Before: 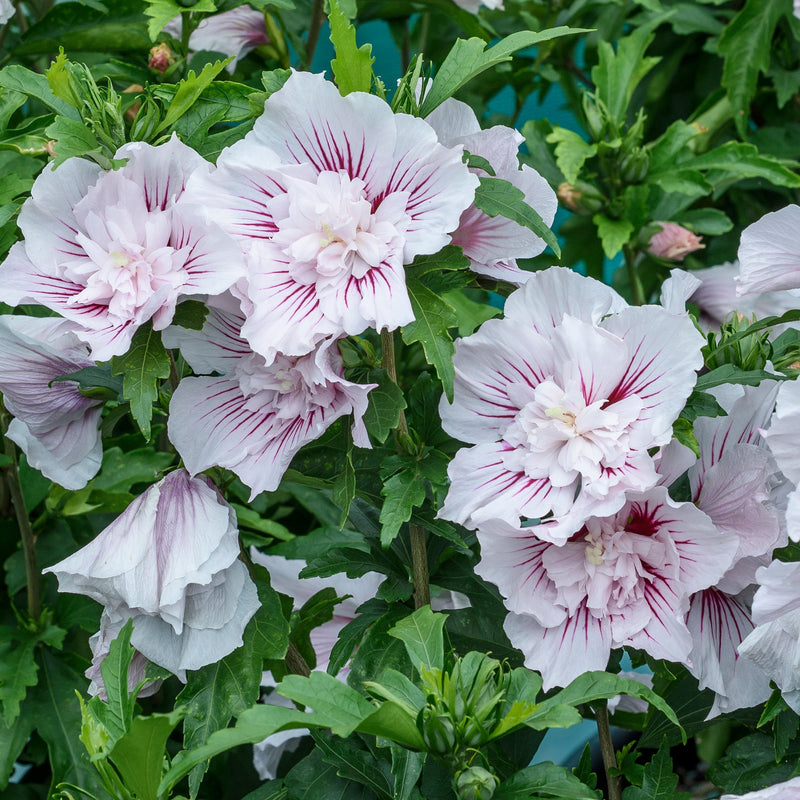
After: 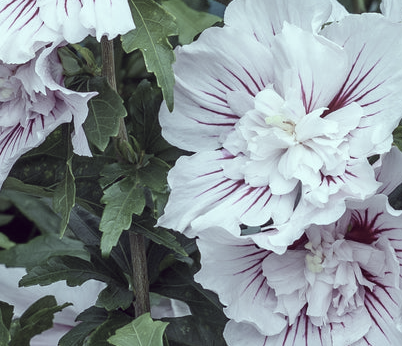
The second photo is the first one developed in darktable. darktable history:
crop: left 35.03%, top 36.625%, right 14.663%, bottom 20.057%
white balance: red 0.948, green 1.02, blue 1.176
color correction: highlights a* -20.17, highlights b* 20.27, shadows a* 20.03, shadows b* -20.46, saturation 0.43
